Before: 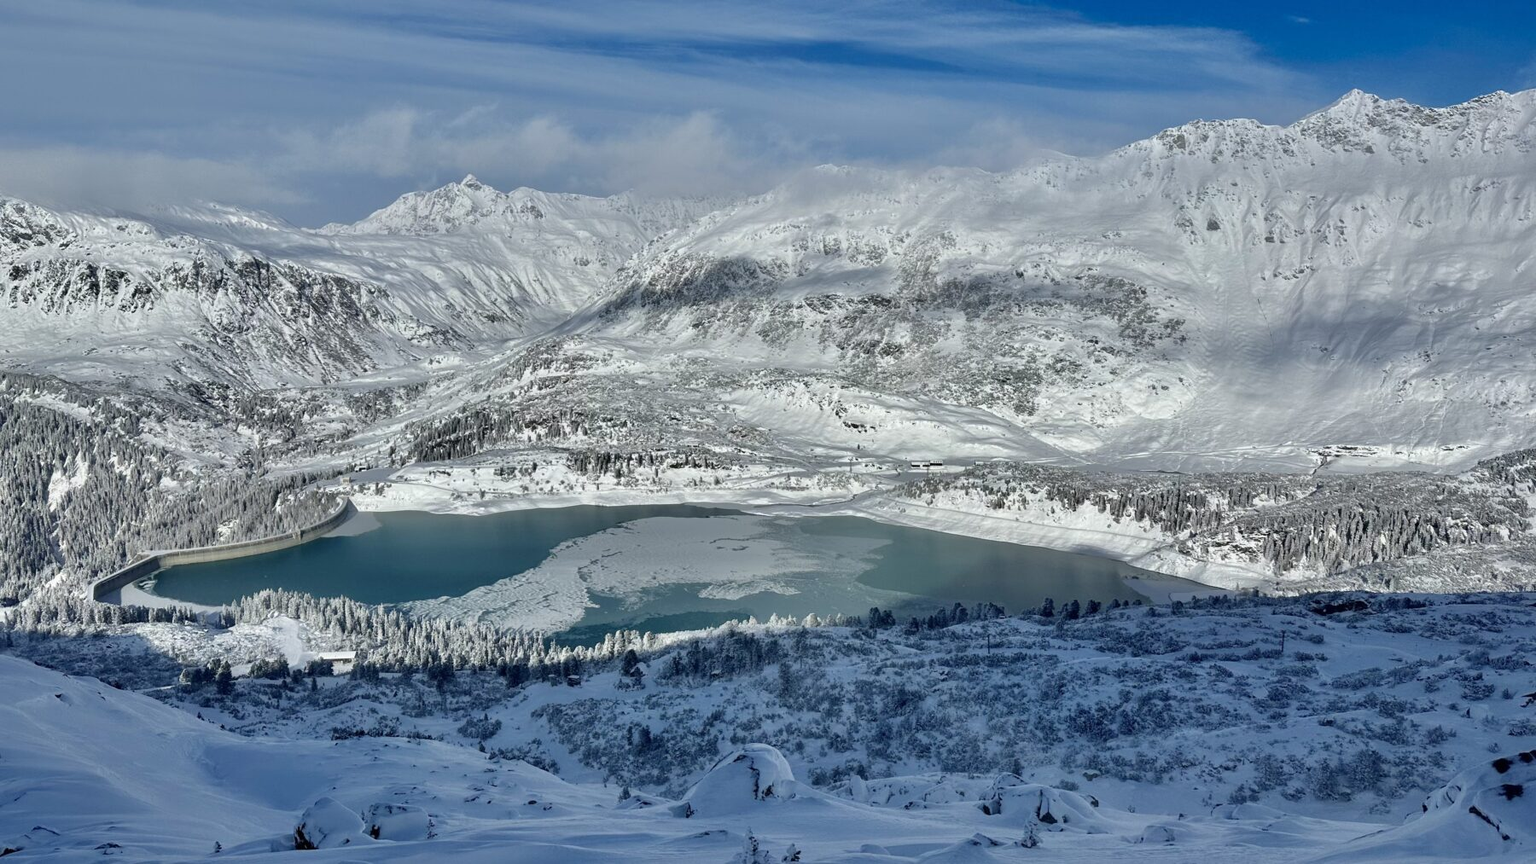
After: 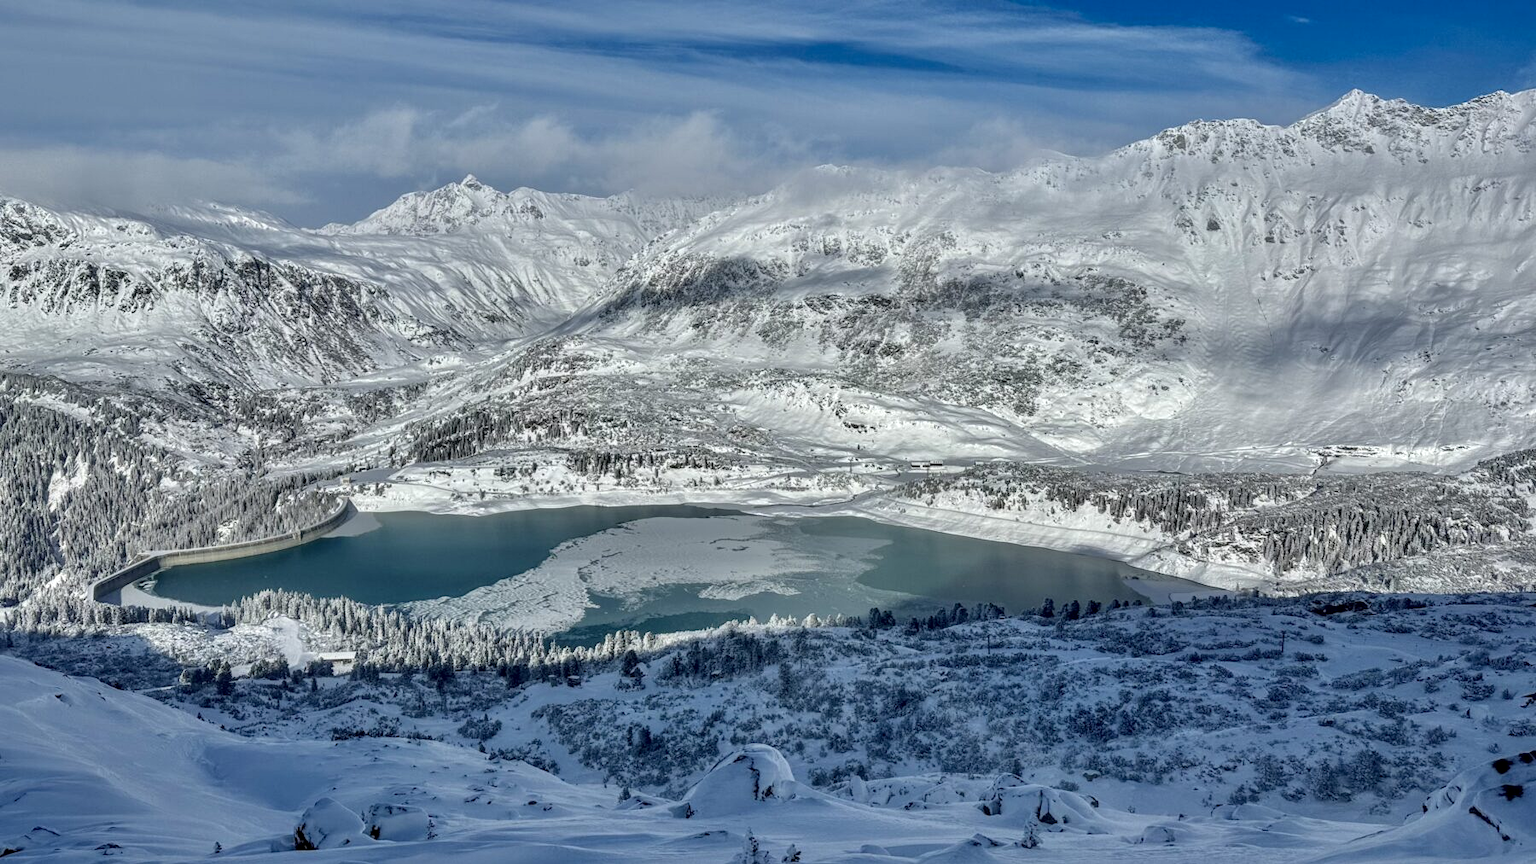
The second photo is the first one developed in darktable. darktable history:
local contrast: highlights 6%, shadows 5%, detail 133%
